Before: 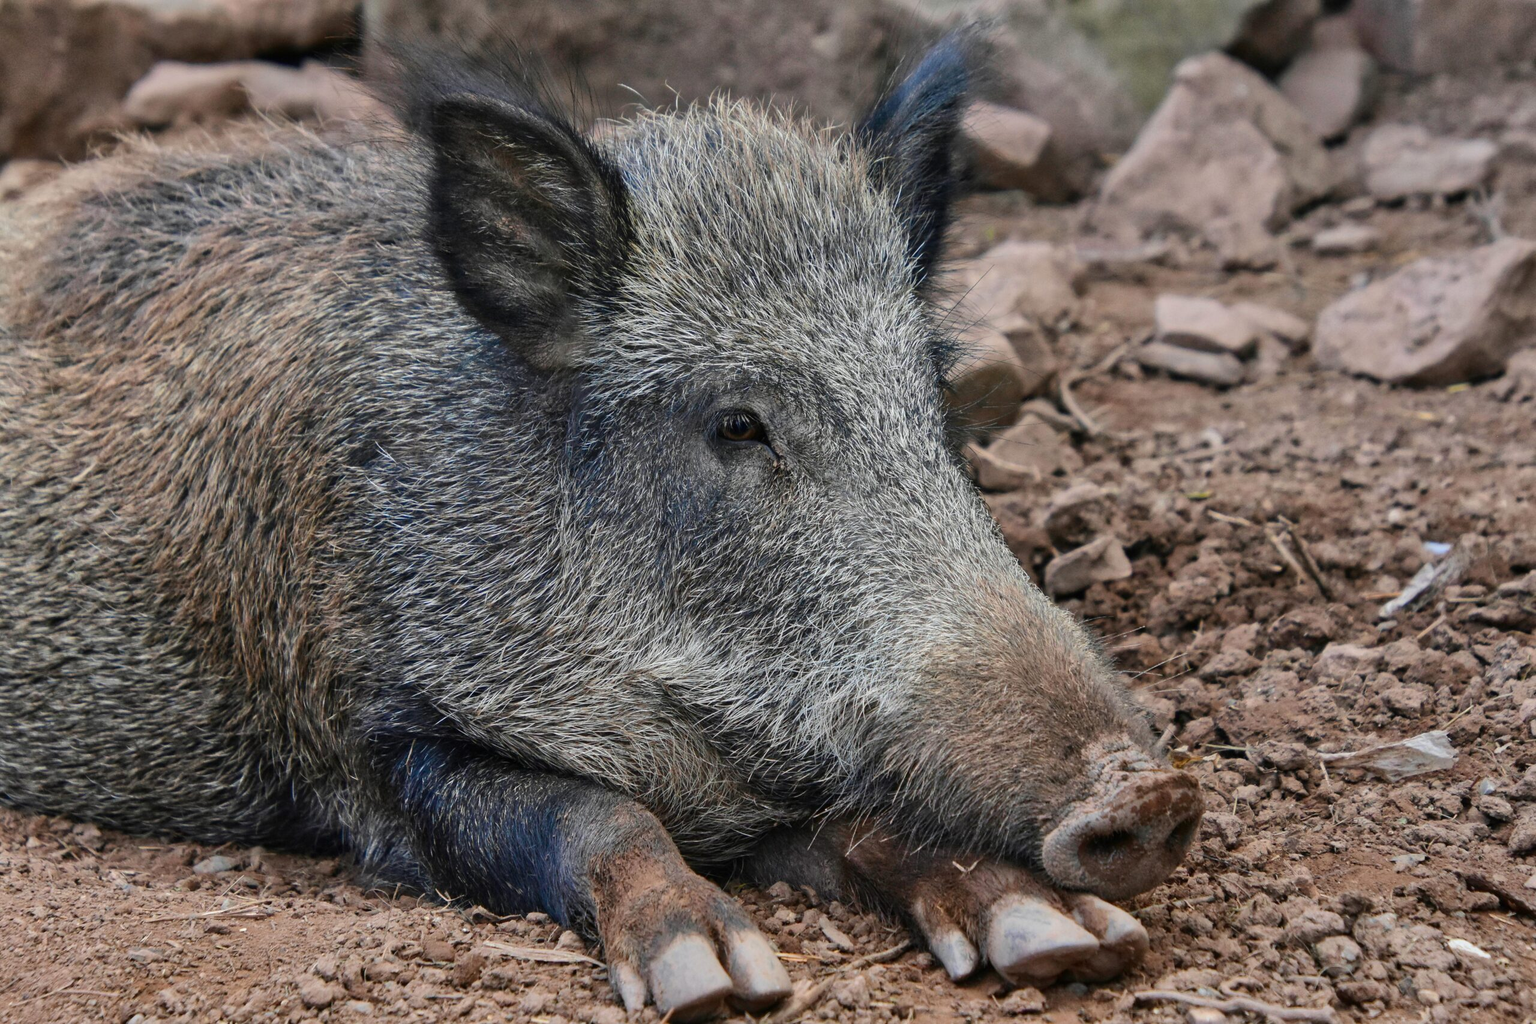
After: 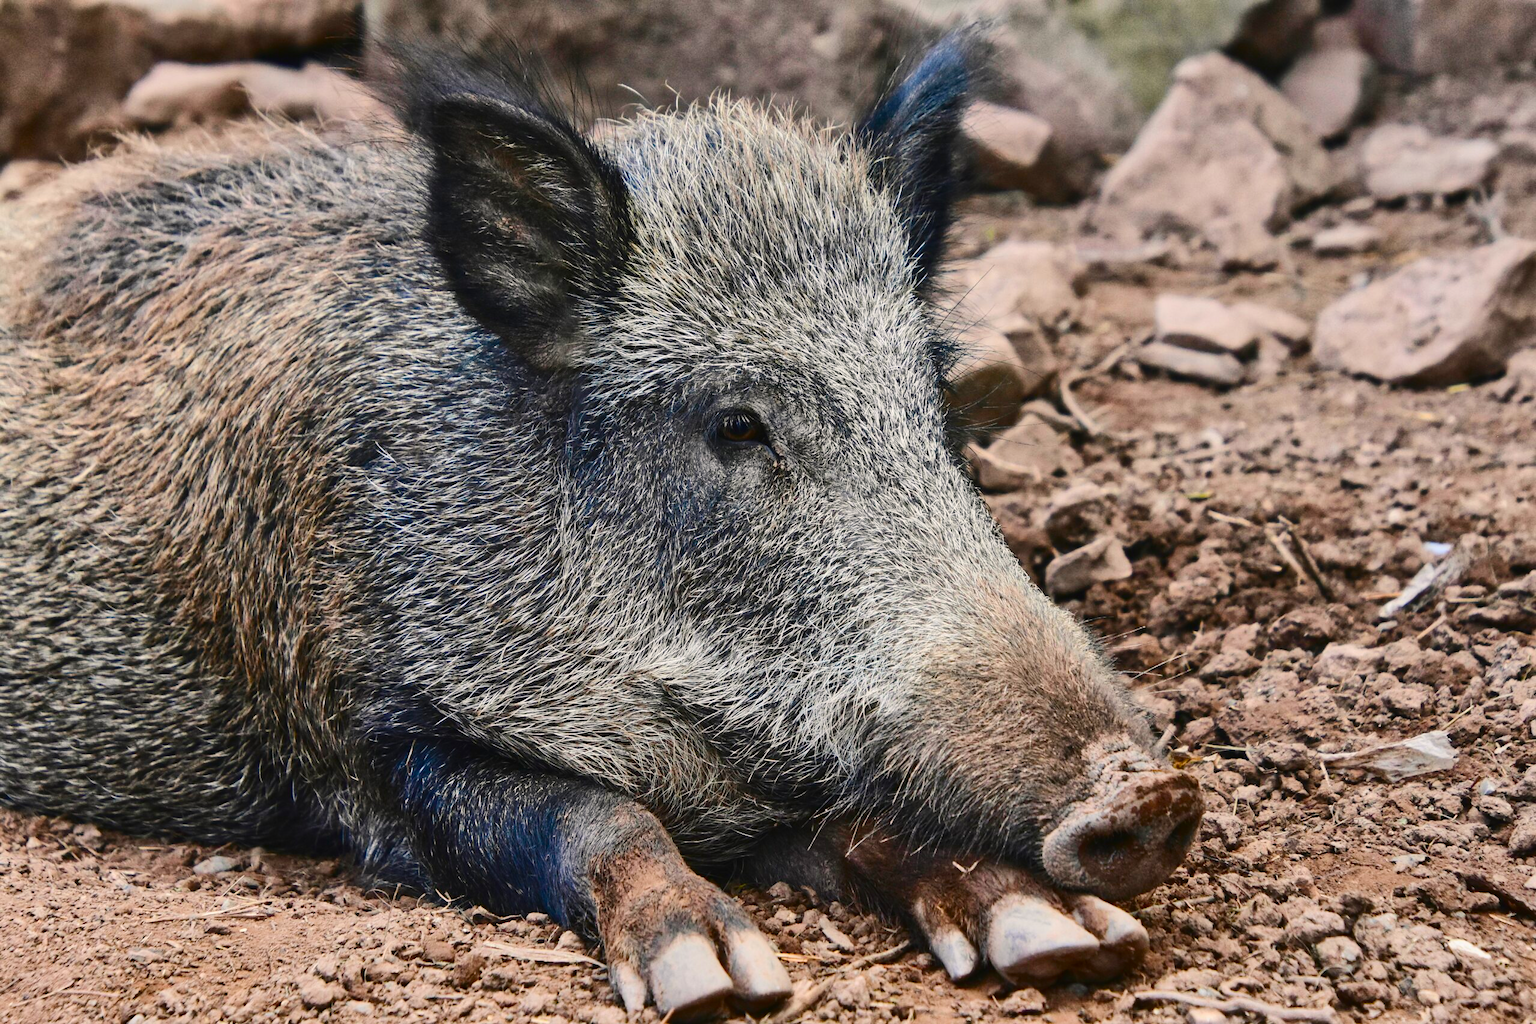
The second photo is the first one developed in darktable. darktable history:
contrast brightness saturation: contrast 0.274
color balance rgb: highlights gain › chroma 2.023%, highlights gain › hue 66.75°, global offset › luminance 0.489%, global offset › hue 56.83°, perceptual saturation grading › global saturation 20%, perceptual saturation grading › highlights -25.446%, perceptual saturation grading › shadows 25.806%, perceptual brilliance grading › mid-tones 9.851%, perceptual brilliance grading › shadows 15.295%
